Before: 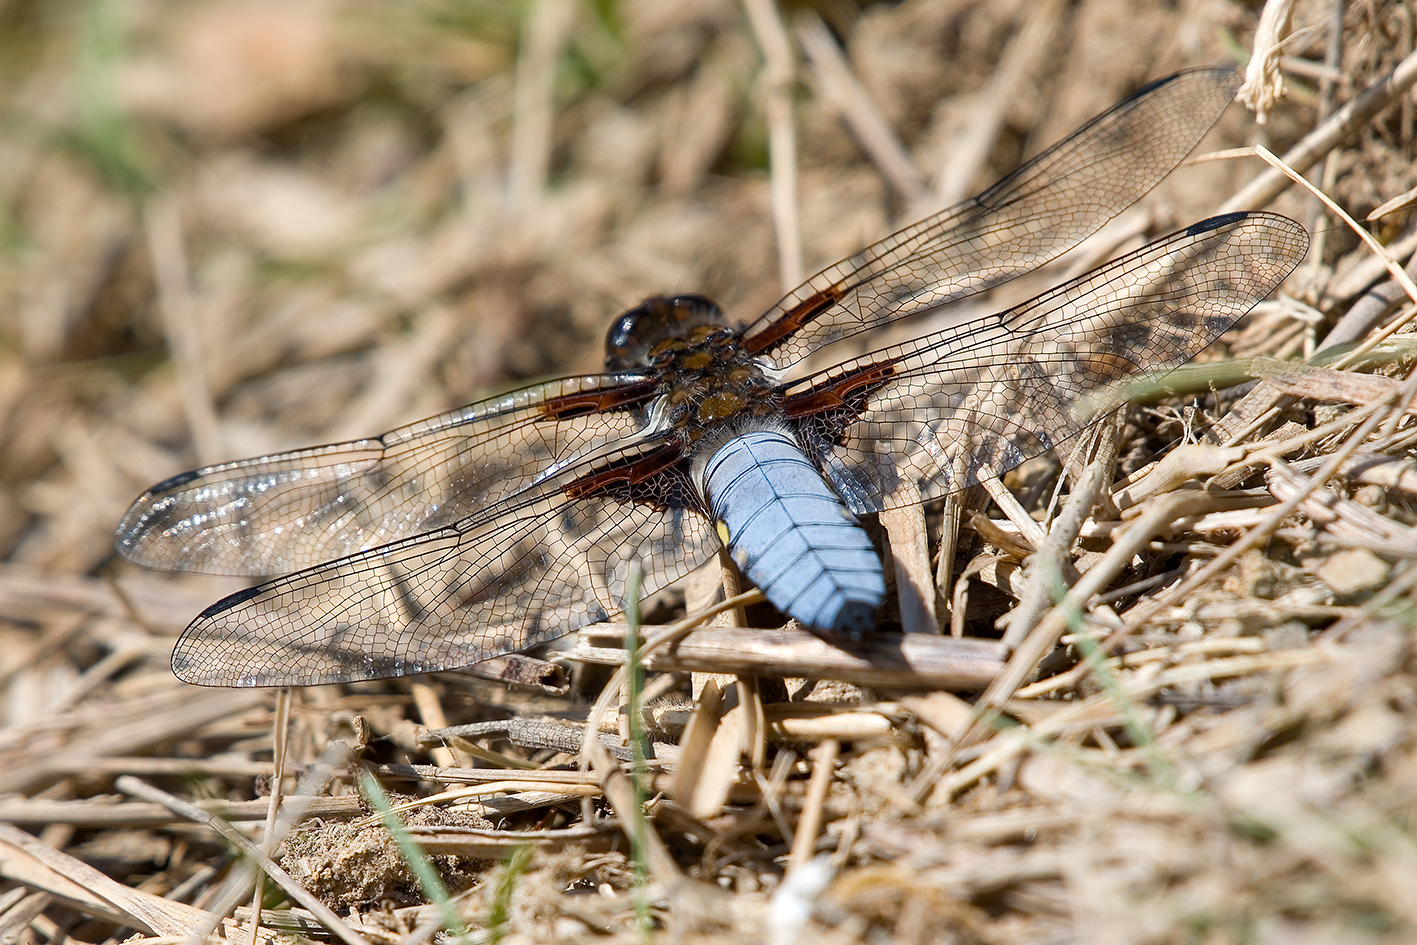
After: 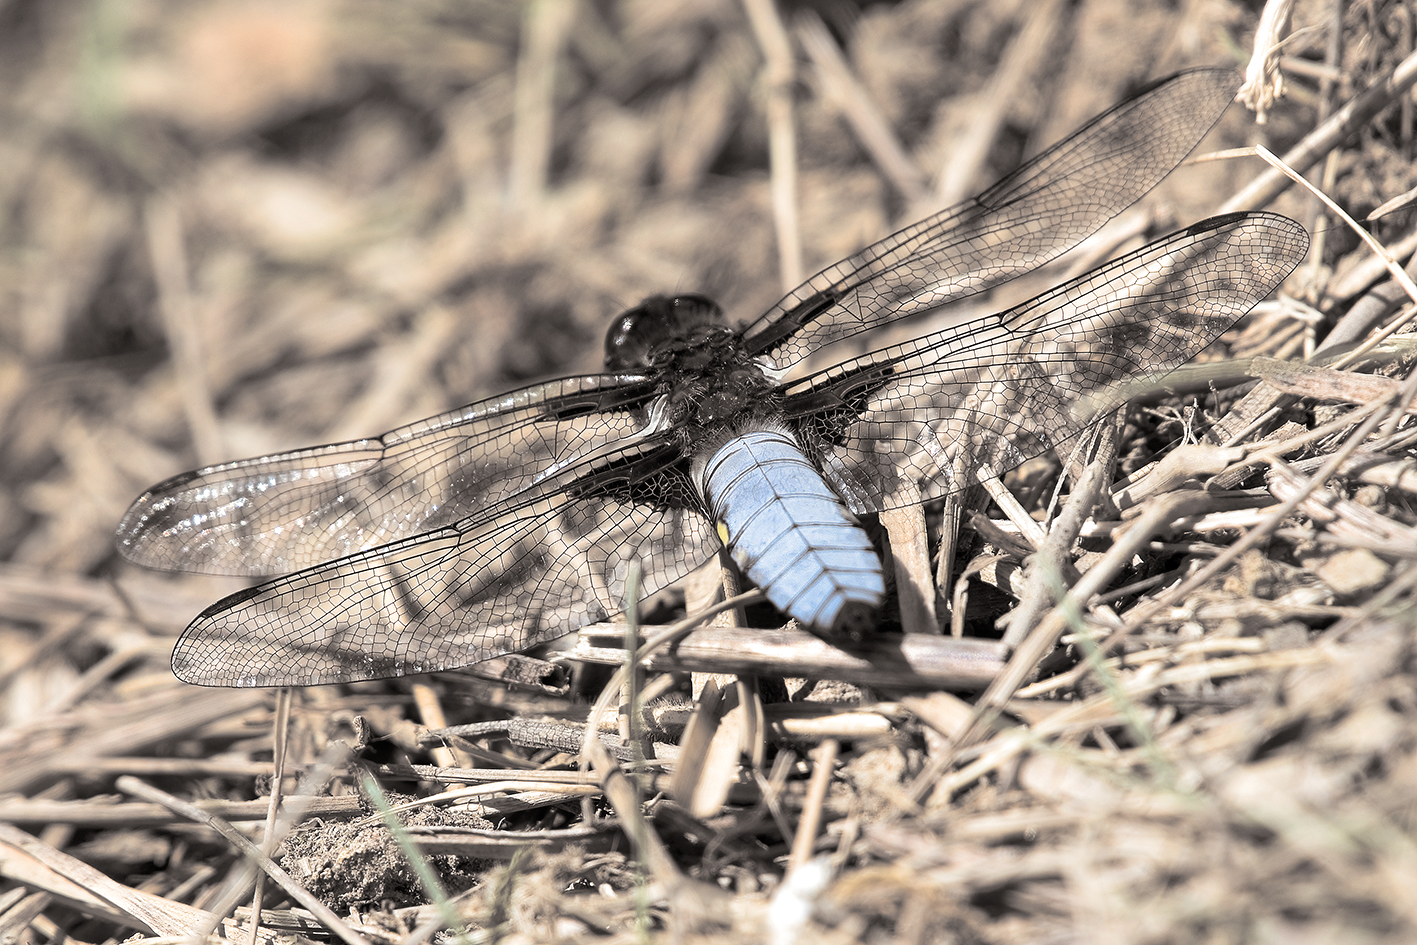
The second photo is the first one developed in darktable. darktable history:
split-toning: shadows › hue 26°, shadows › saturation 0.09, highlights › hue 40°, highlights › saturation 0.18, balance -63, compress 0%
exposure: exposure 0.2 EV, compensate highlight preservation false
